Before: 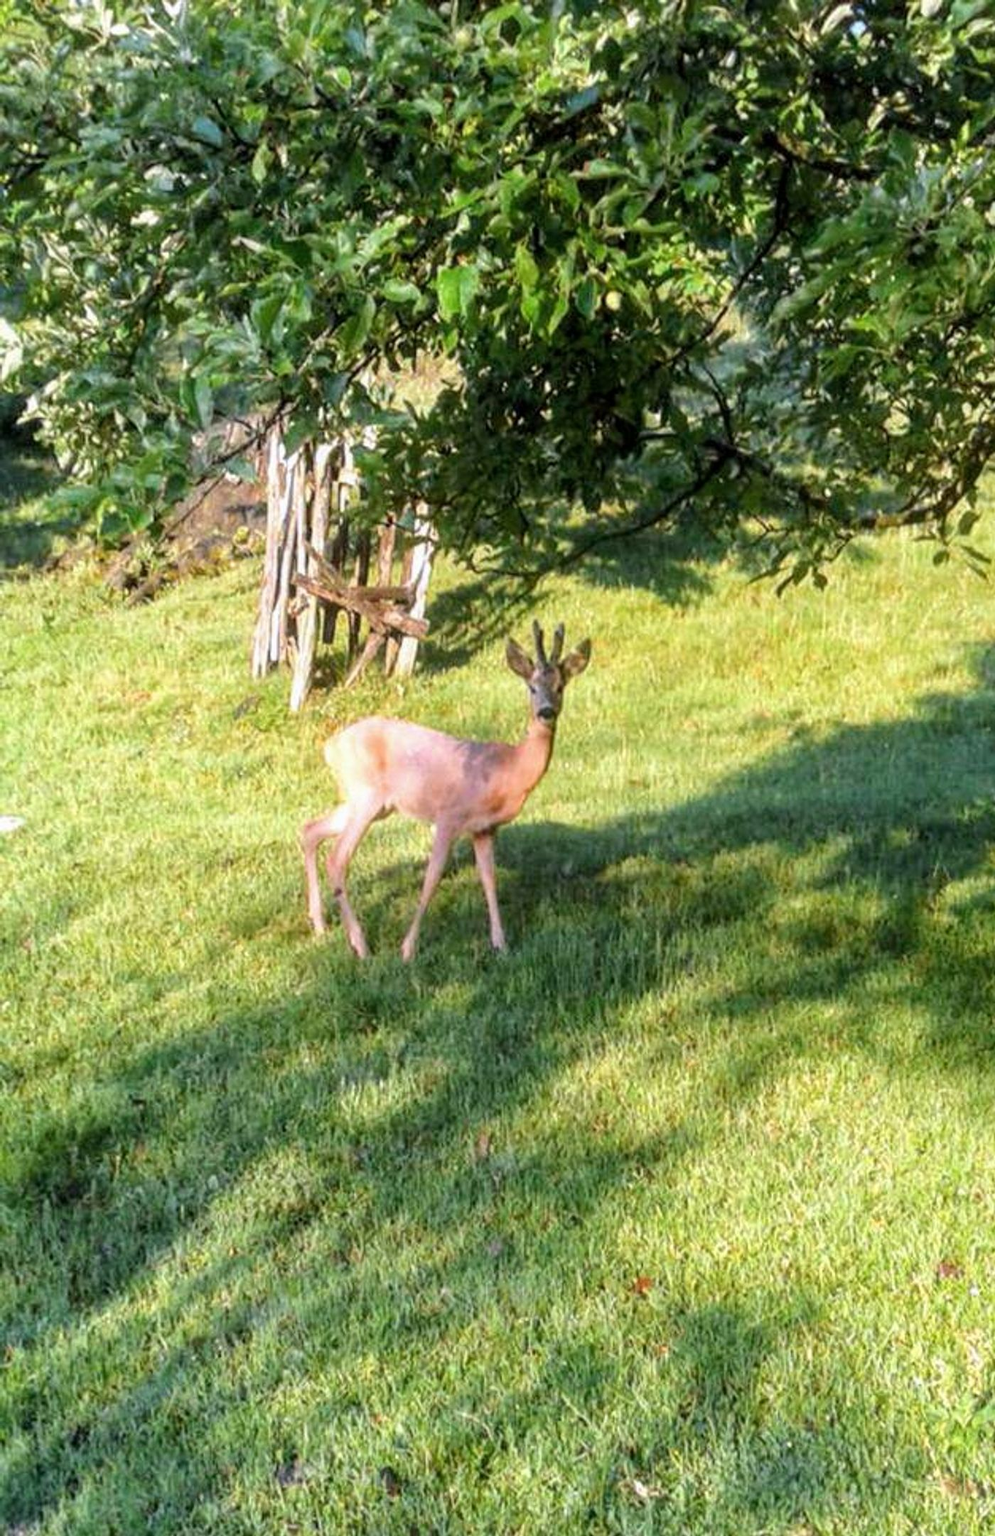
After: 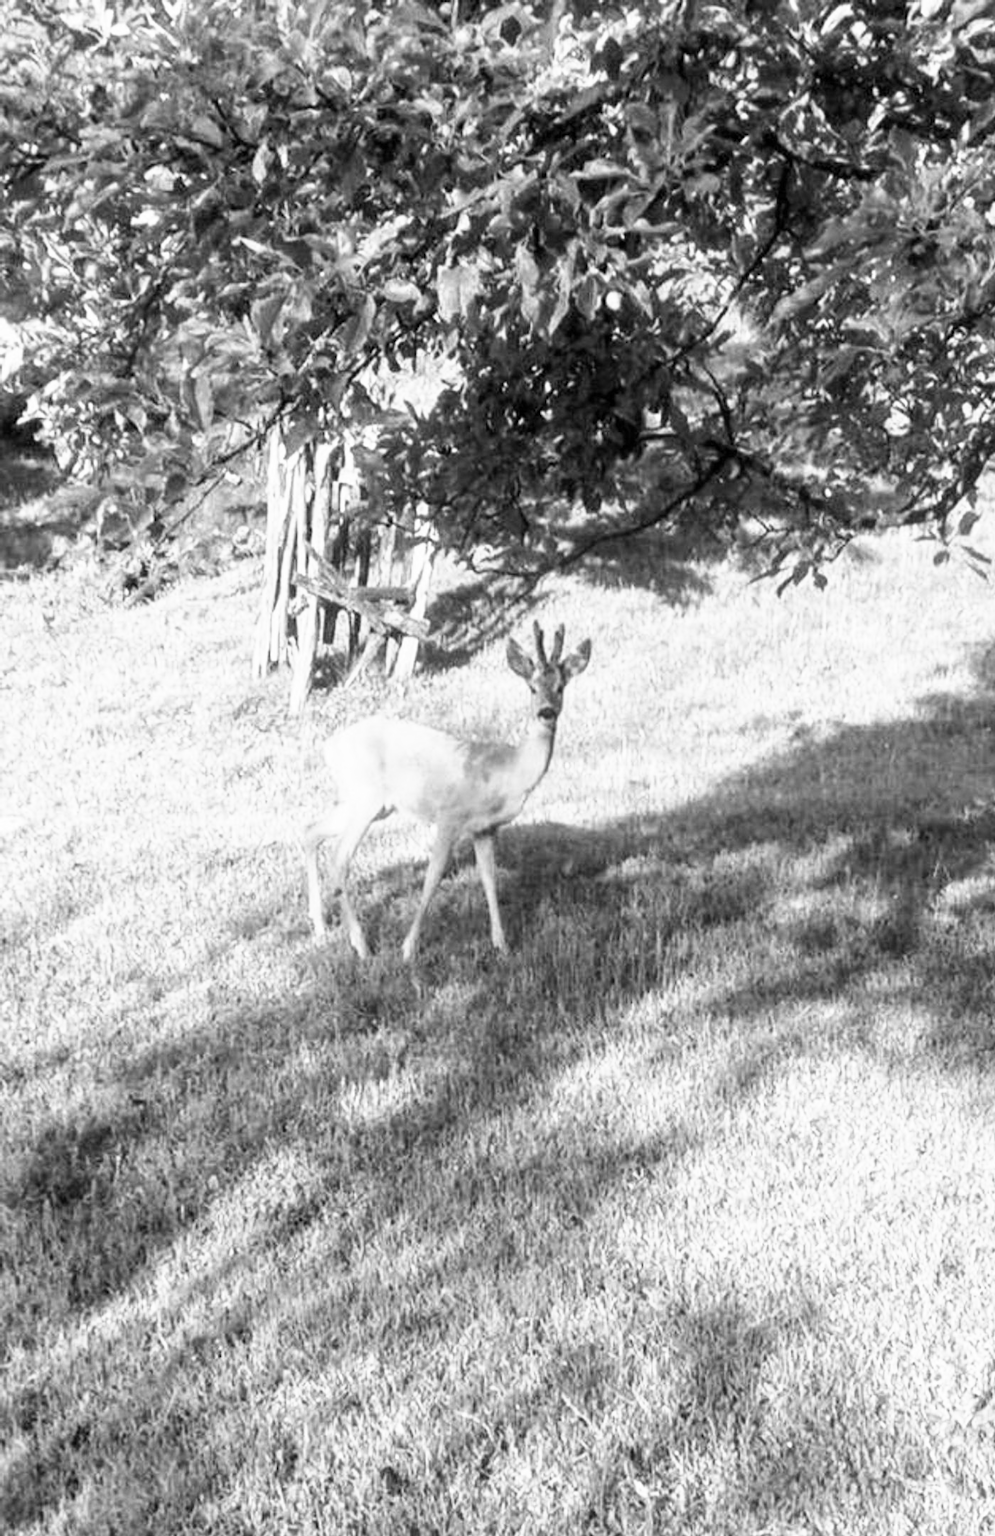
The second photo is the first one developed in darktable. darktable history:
base curve: curves: ch0 [(0, 0) (0.557, 0.834) (1, 1)], preserve colors none
color calibration: output gray [0.714, 0.278, 0, 0], illuminant as shot in camera, x 0.358, y 0.373, temperature 4628.91 K
